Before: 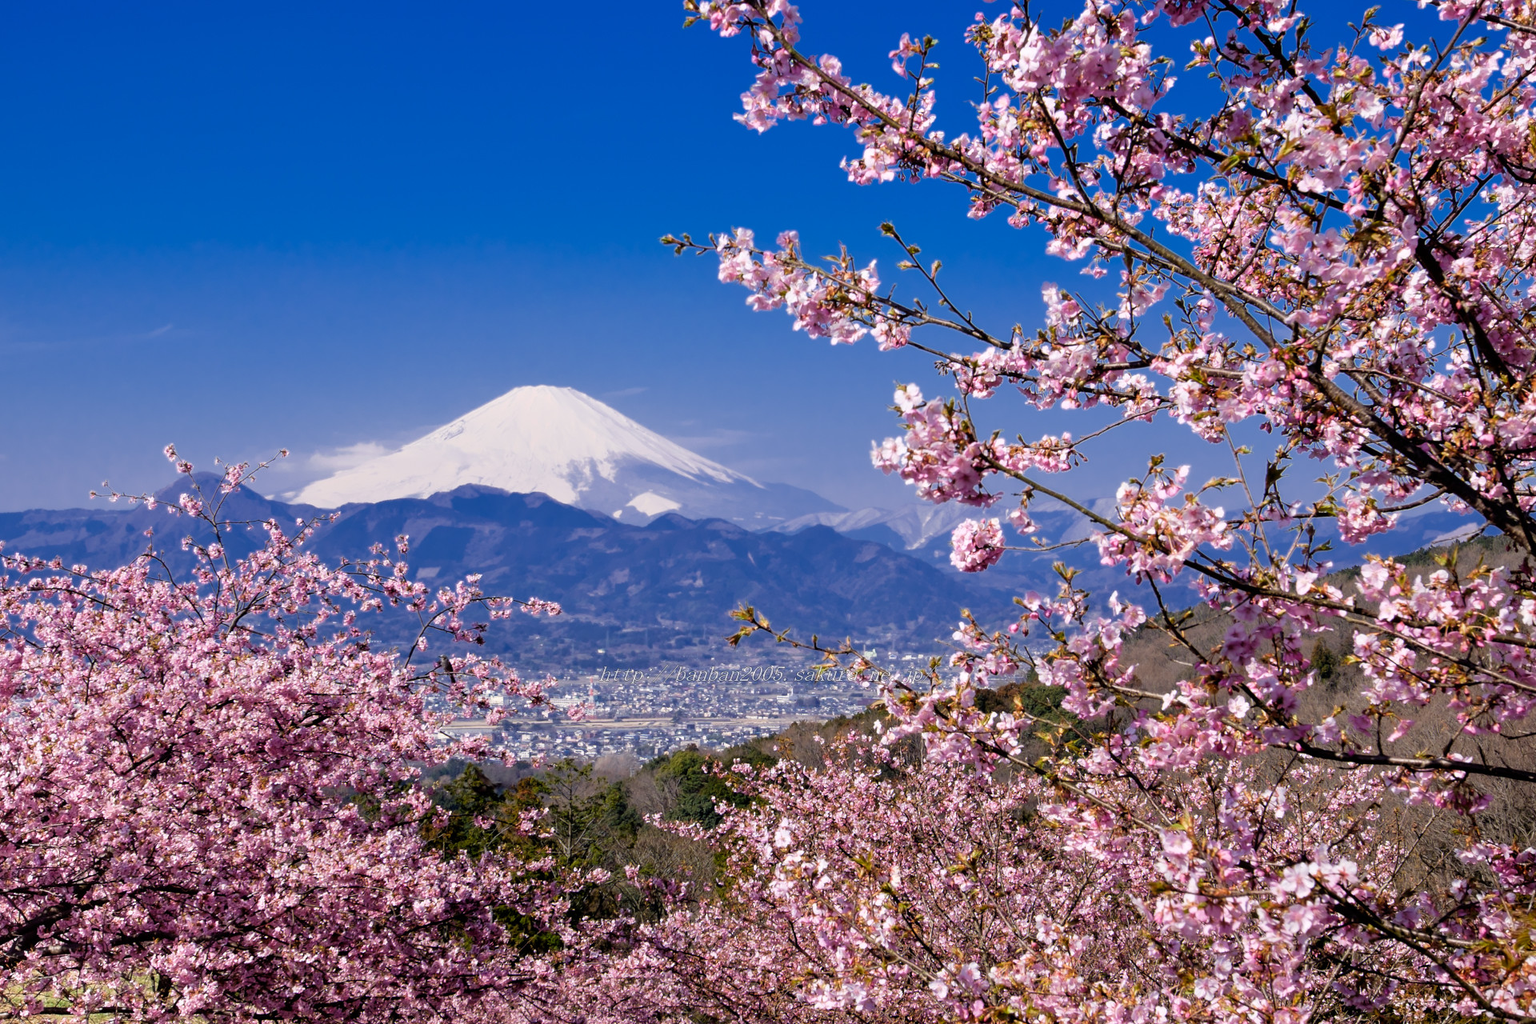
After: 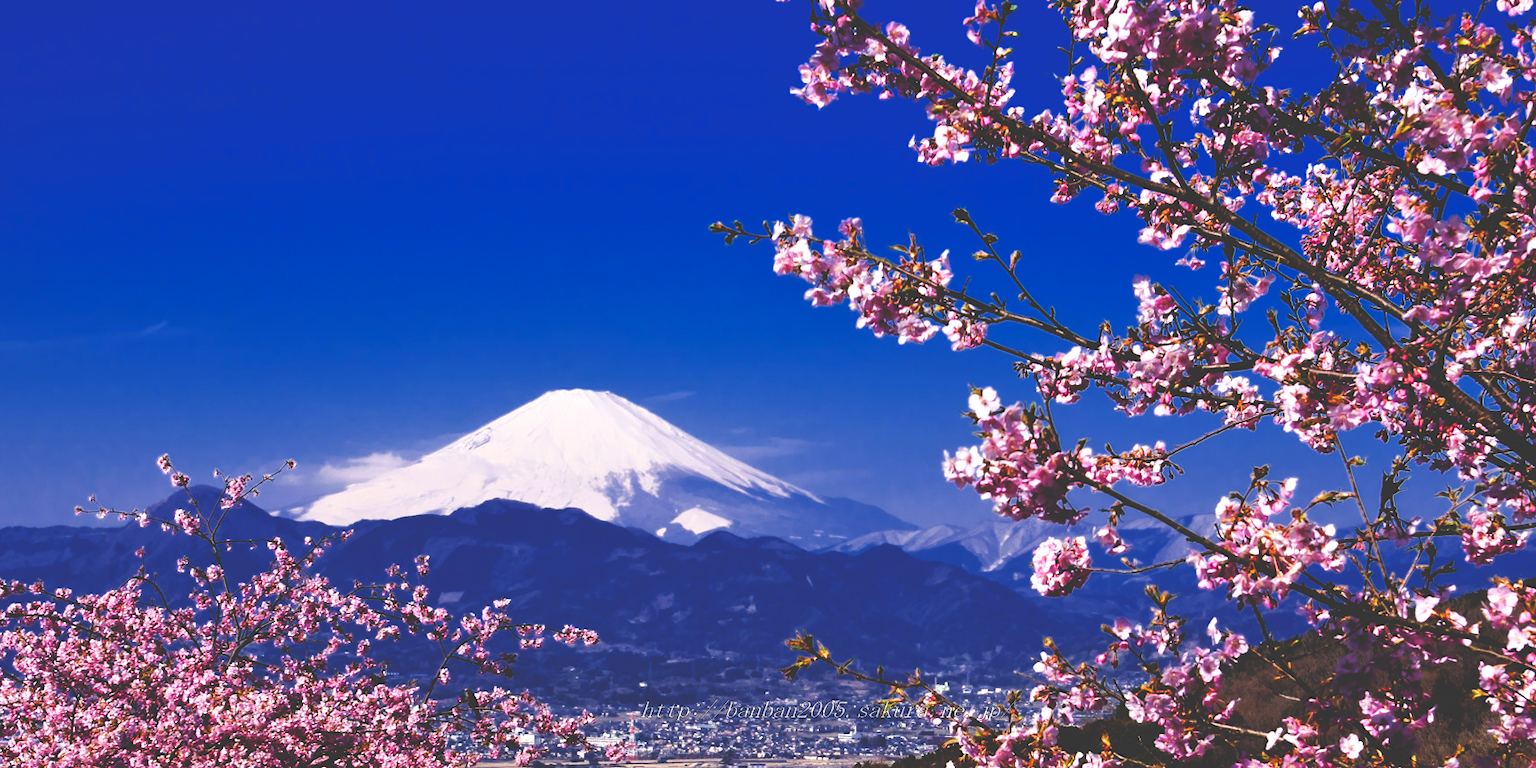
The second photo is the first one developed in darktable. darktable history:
base curve: curves: ch0 [(0, 0.036) (0.083, 0.04) (0.804, 1)], preserve colors none
crop: left 1.509%, top 3.452%, right 7.696%, bottom 28.452%
